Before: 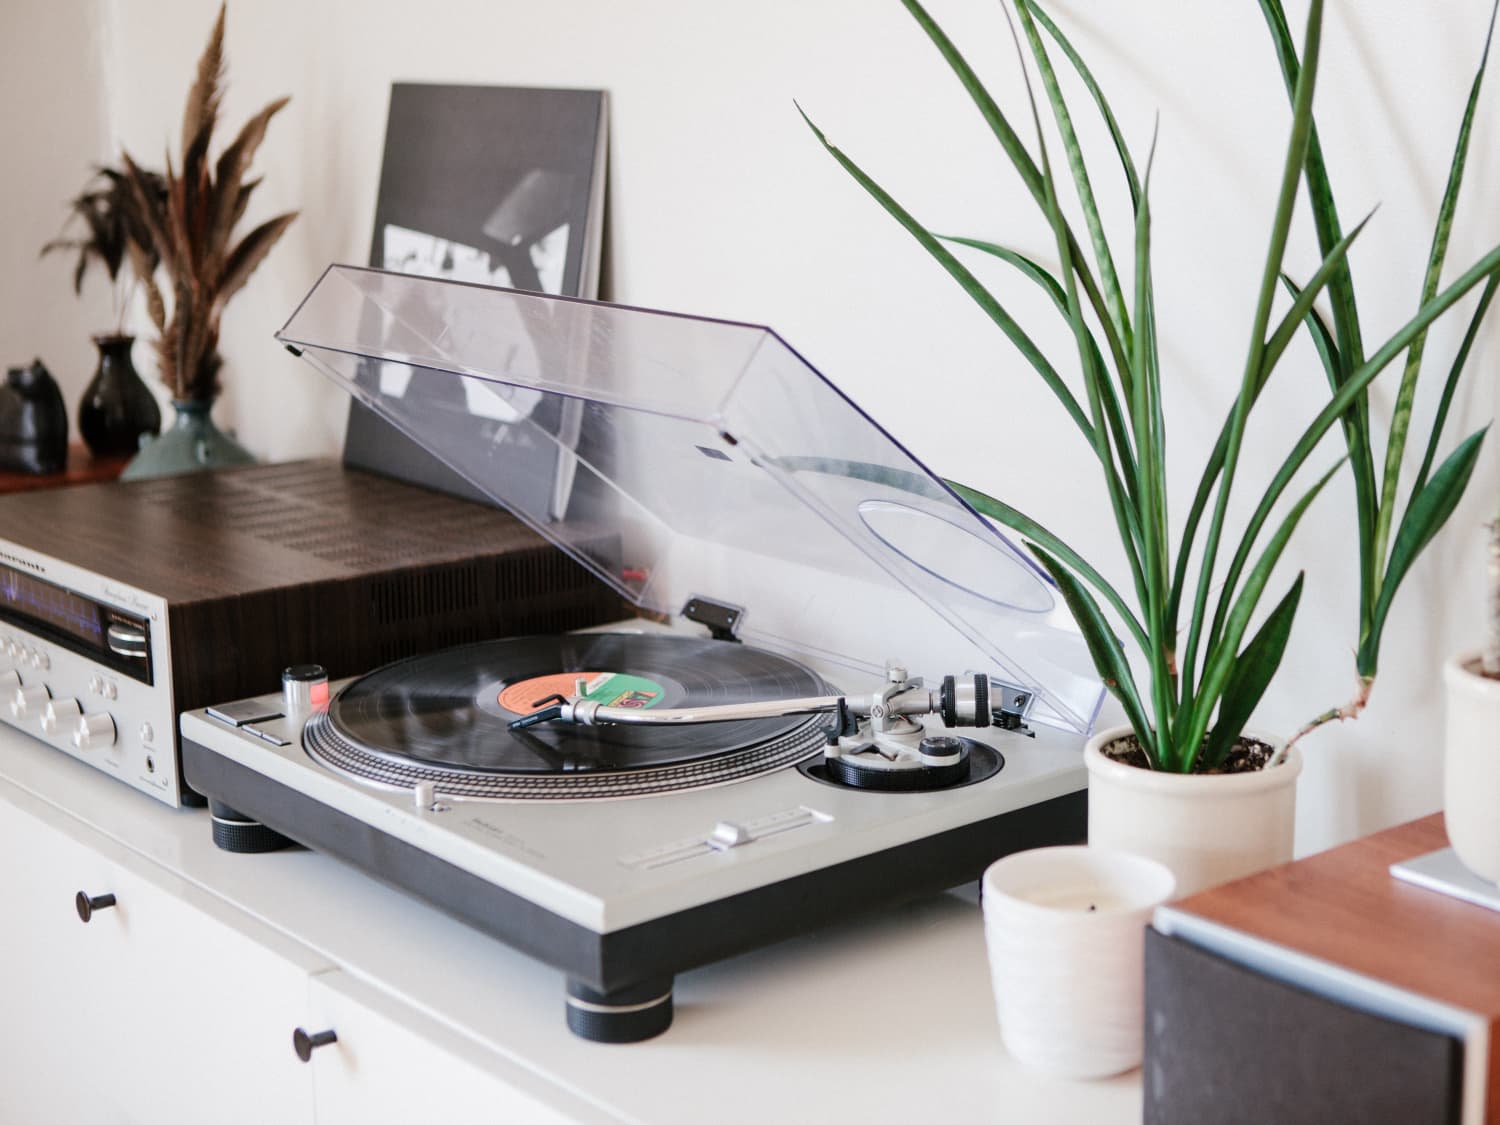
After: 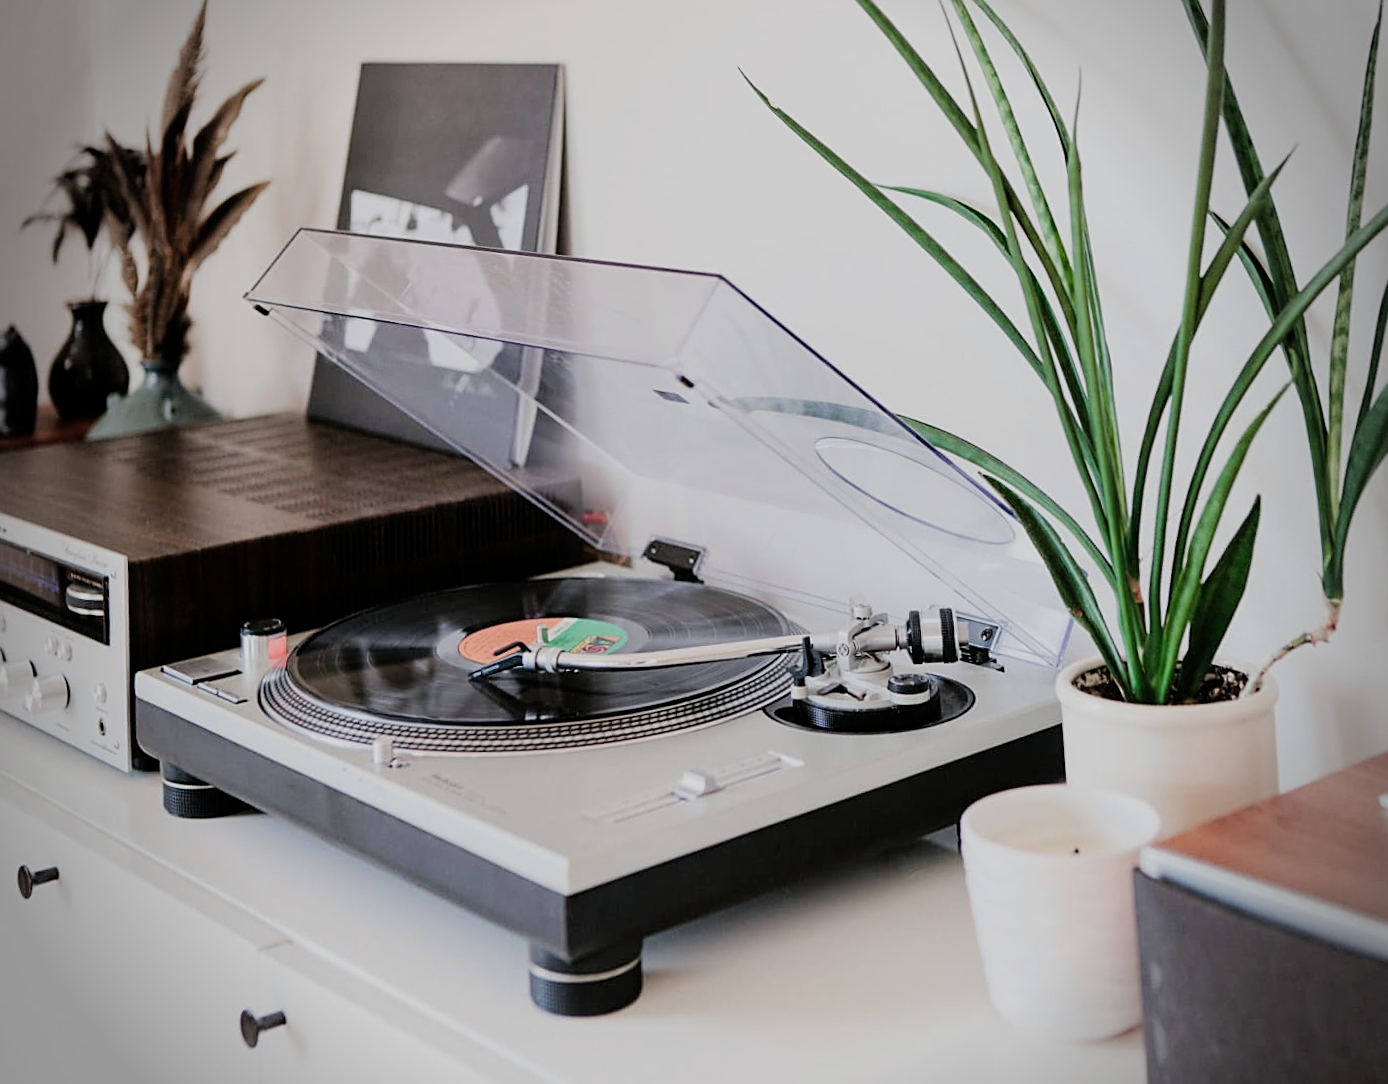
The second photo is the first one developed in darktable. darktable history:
vignetting: fall-off radius 31.48%, brightness -0.472
sharpen: on, module defaults
white balance: red 1, blue 1
filmic rgb: black relative exposure -7.65 EV, white relative exposure 4.56 EV, hardness 3.61, contrast 1.05
rotate and perspective: rotation -1.68°, lens shift (vertical) -0.146, crop left 0.049, crop right 0.912, crop top 0.032, crop bottom 0.96
